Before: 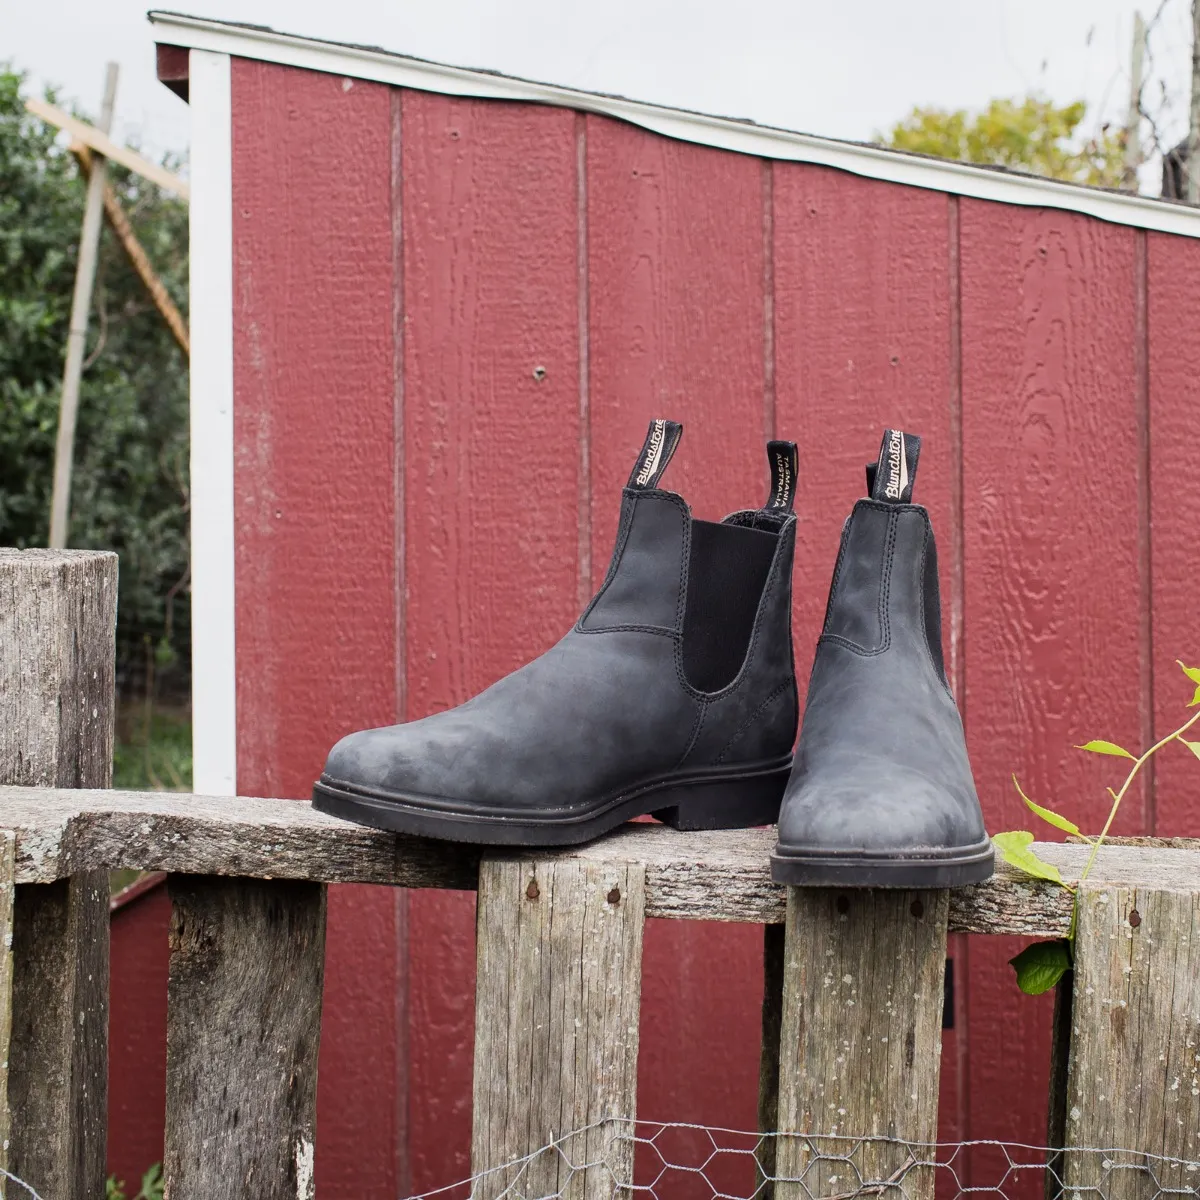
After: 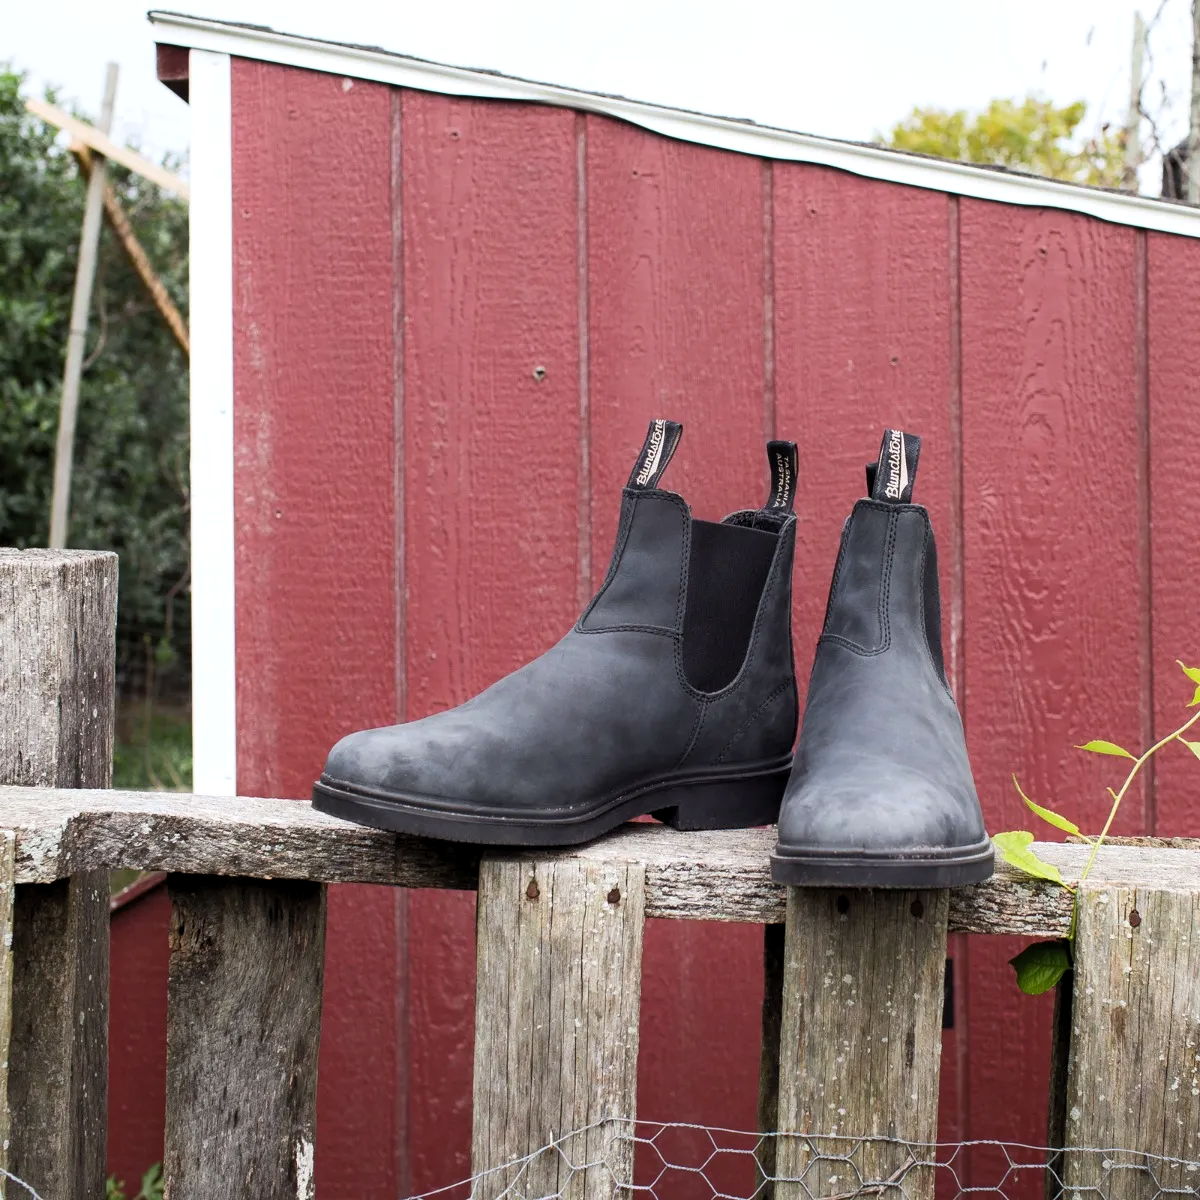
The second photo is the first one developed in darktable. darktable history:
tone equalizer: -8 EV -0.001 EV, -7 EV 0.001 EV, -6 EV -0.002 EV, -5 EV -0.003 EV, -4 EV -0.062 EV, -3 EV -0.222 EV, -2 EV -0.267 EV, -1 EV 0.105 EV, +0 EV 0.303 EV
white balance: red 0.988, blue 1.017
levels: levels [0.018, 0.493, 1]
